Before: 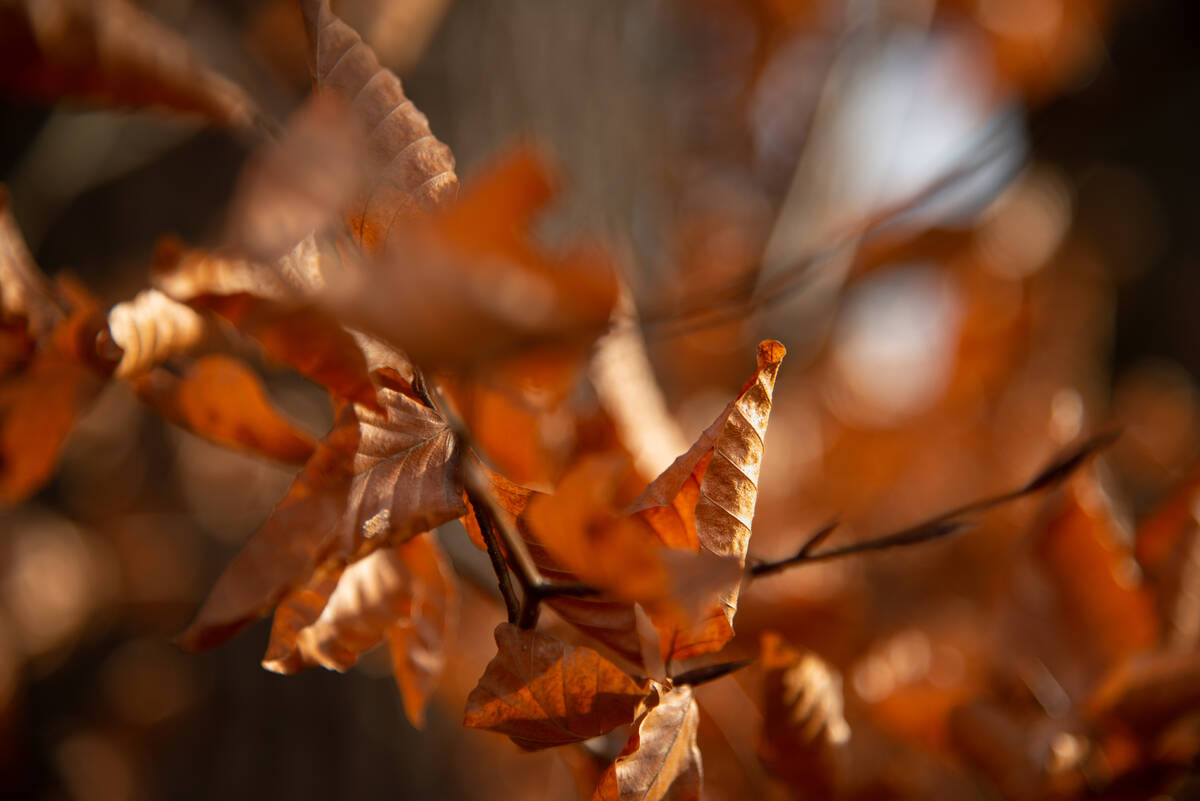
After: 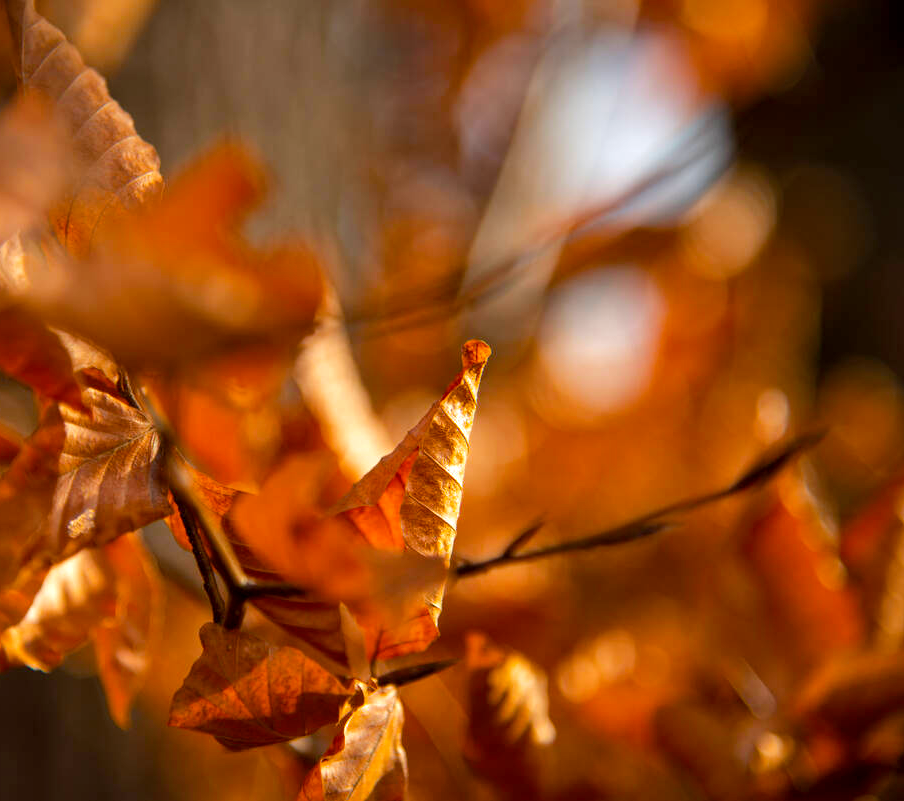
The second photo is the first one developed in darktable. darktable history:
color balance rgb: perceptual saturation grading › global saturation 25%, perceptual brilliance grading › mid-tones 10%, perceptual brilliance grading › shadows 15%, global vibrance 20%
crop and rotate: left 24.6%
exposure: exposure 0.191 EV, compensate highlight preservation false
local contrast: highlights 100%, shadows 100%, detail 120%, midtone range 0.2
